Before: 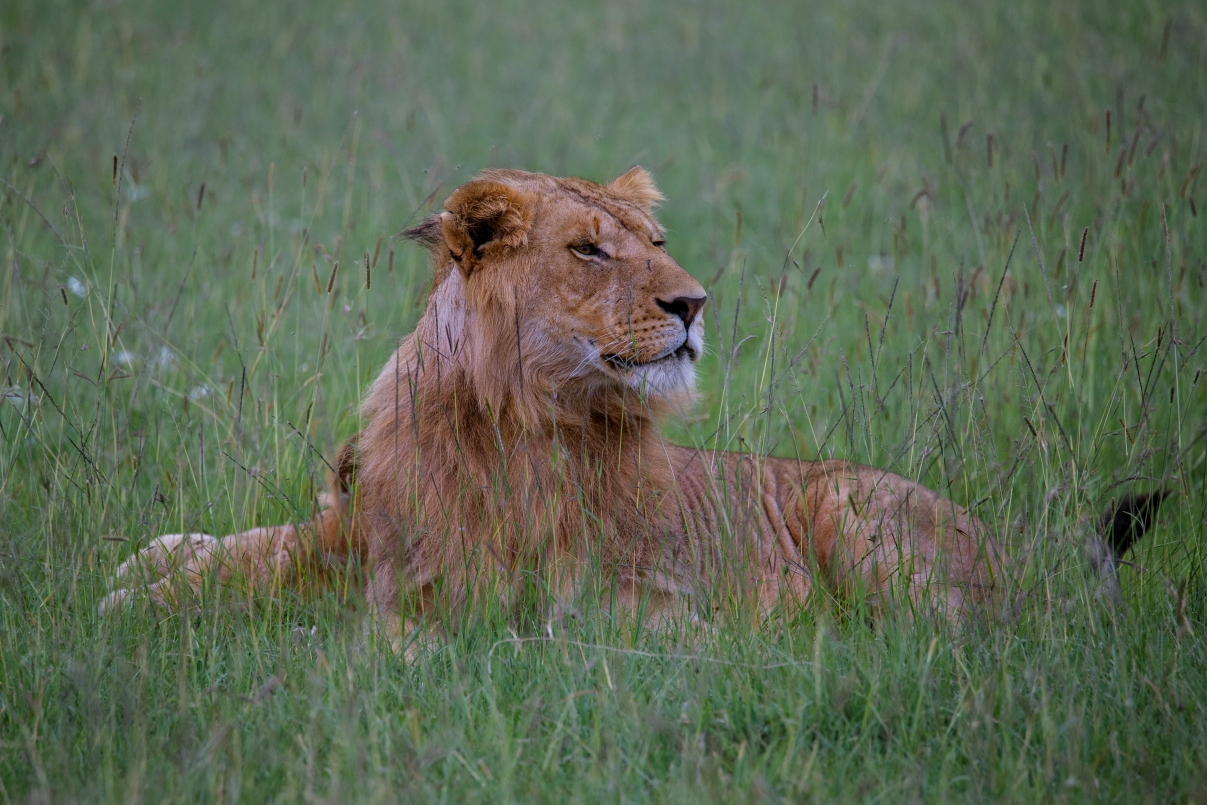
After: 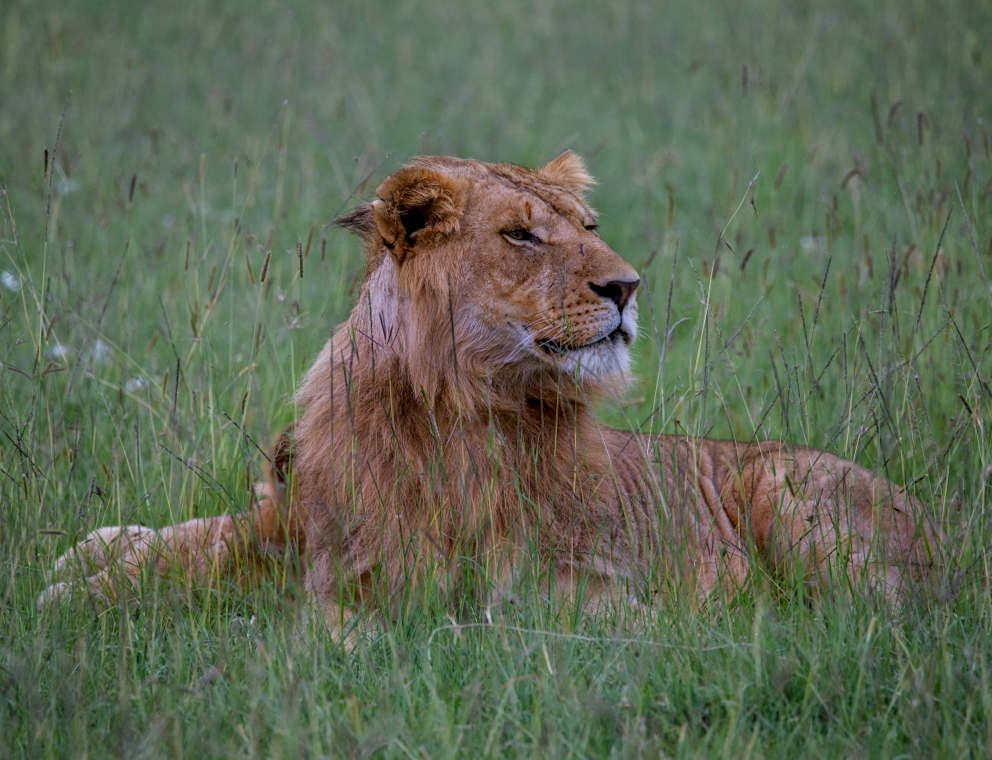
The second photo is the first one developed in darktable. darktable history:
local contrast: on, module defaults
shadows and highlights: shadows 25, white point adjustment -3, highlights -30
tone equalizer: on, module defaults
crop and rotate: angle 1°, left 4.281%, top 0.642%, right 11.383%, bottom 2.486%
